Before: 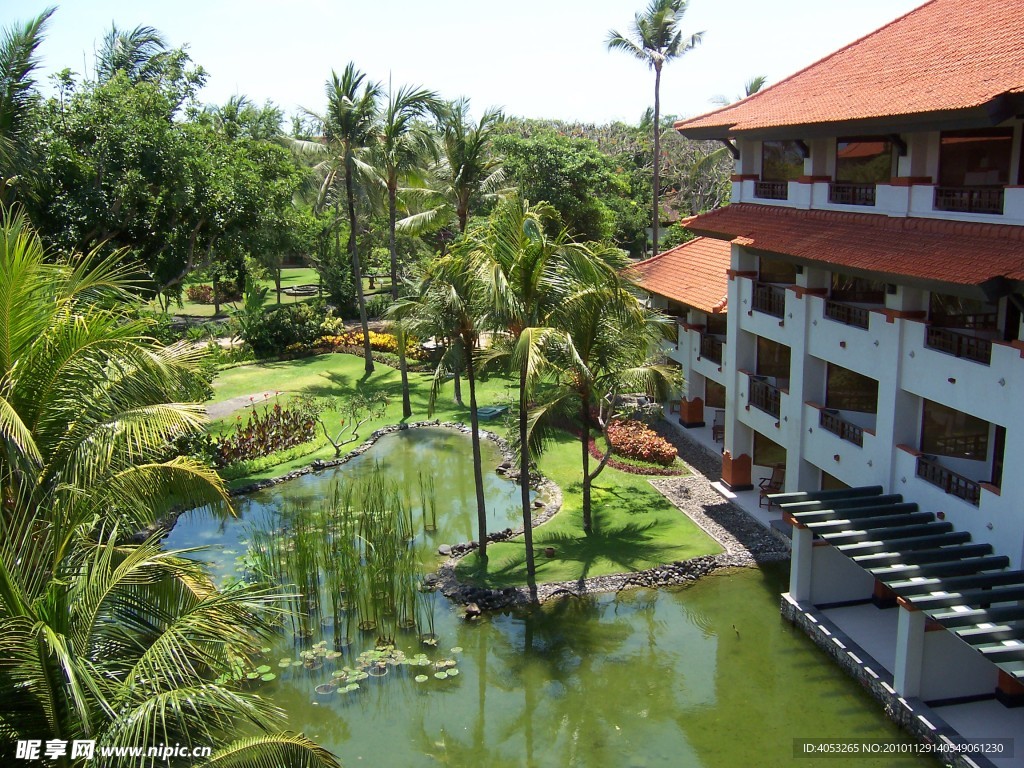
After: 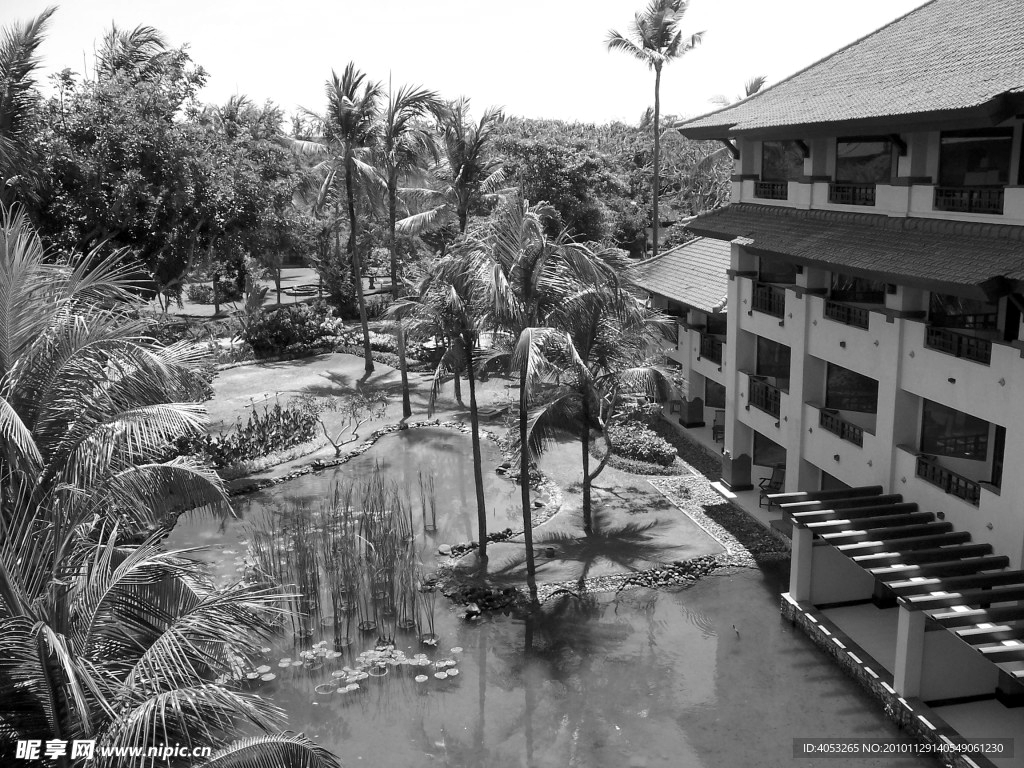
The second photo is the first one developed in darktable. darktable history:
local contrast: highlights 100%, shadows 100%, detail 120%, midtone range 0.2
monochrome: a 1.94, b -0.638
